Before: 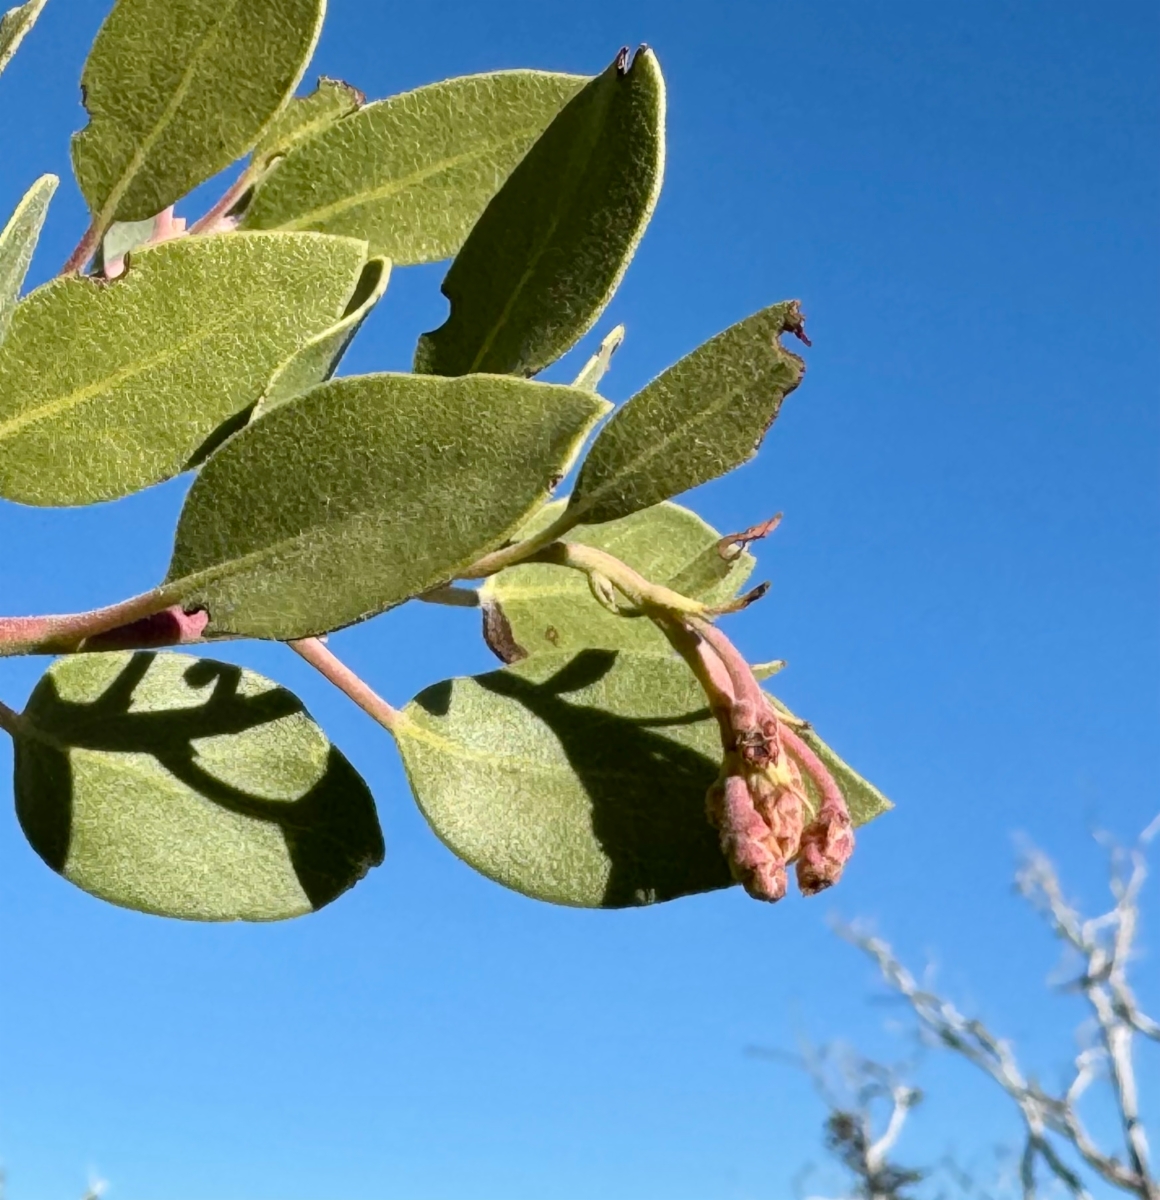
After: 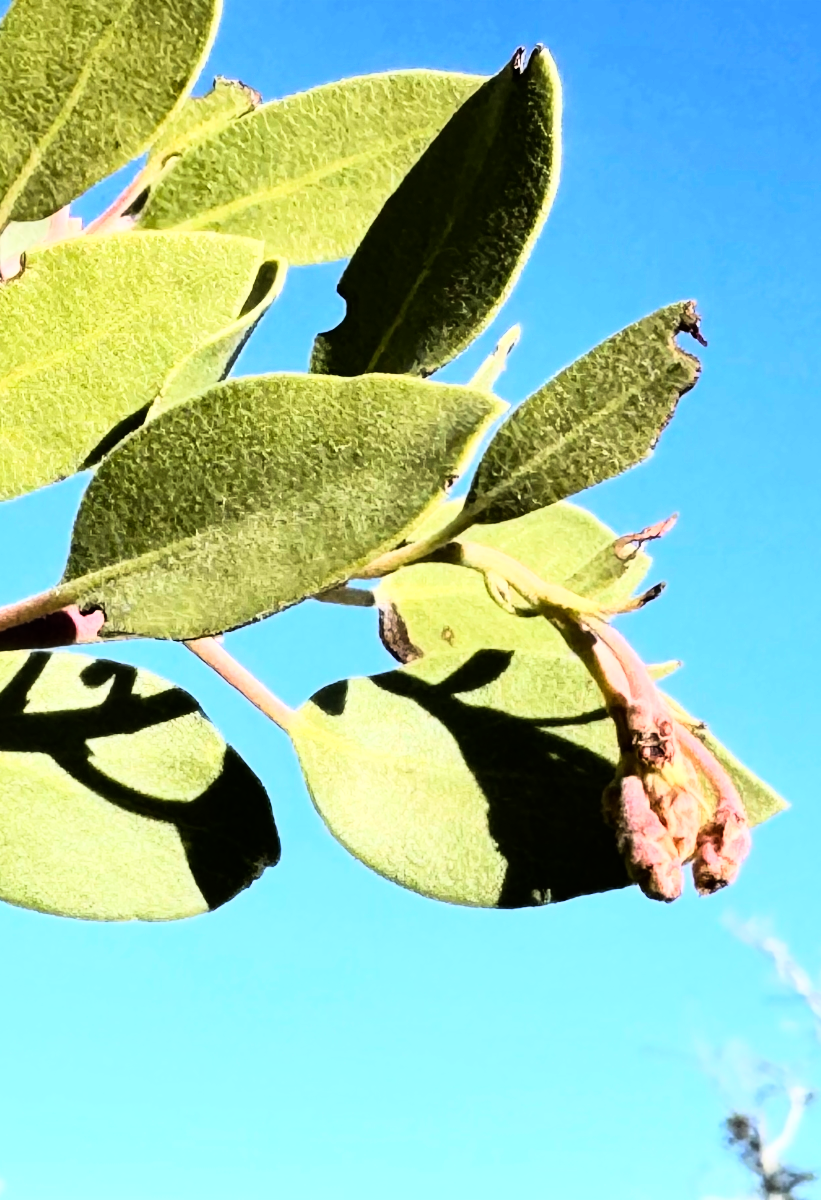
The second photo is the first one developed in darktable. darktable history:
rgb curve: curves: ch0 [(0, 0) (0.21, 0.15) (0.24, 0.21) (0.5, 0.75) (0.75, 0.96) (0.89, 0.99) (1, 1)]; ch1 [(0, 0.02) (0.21, 0.13) (0.25, 0.2) (0.5, 0.67) (0.75, 0.9) (0.89, 0.97) (1, 1)]; ch2 [(0, 0.02) (0.21, 0.13) (0.25, 0.2) (0.5, 0.67) (0.75, 0.9) (0.89, 0.97) (1, 1)], compensate middle gray true
crop and rotate: left 9.061%, right 20.142%
